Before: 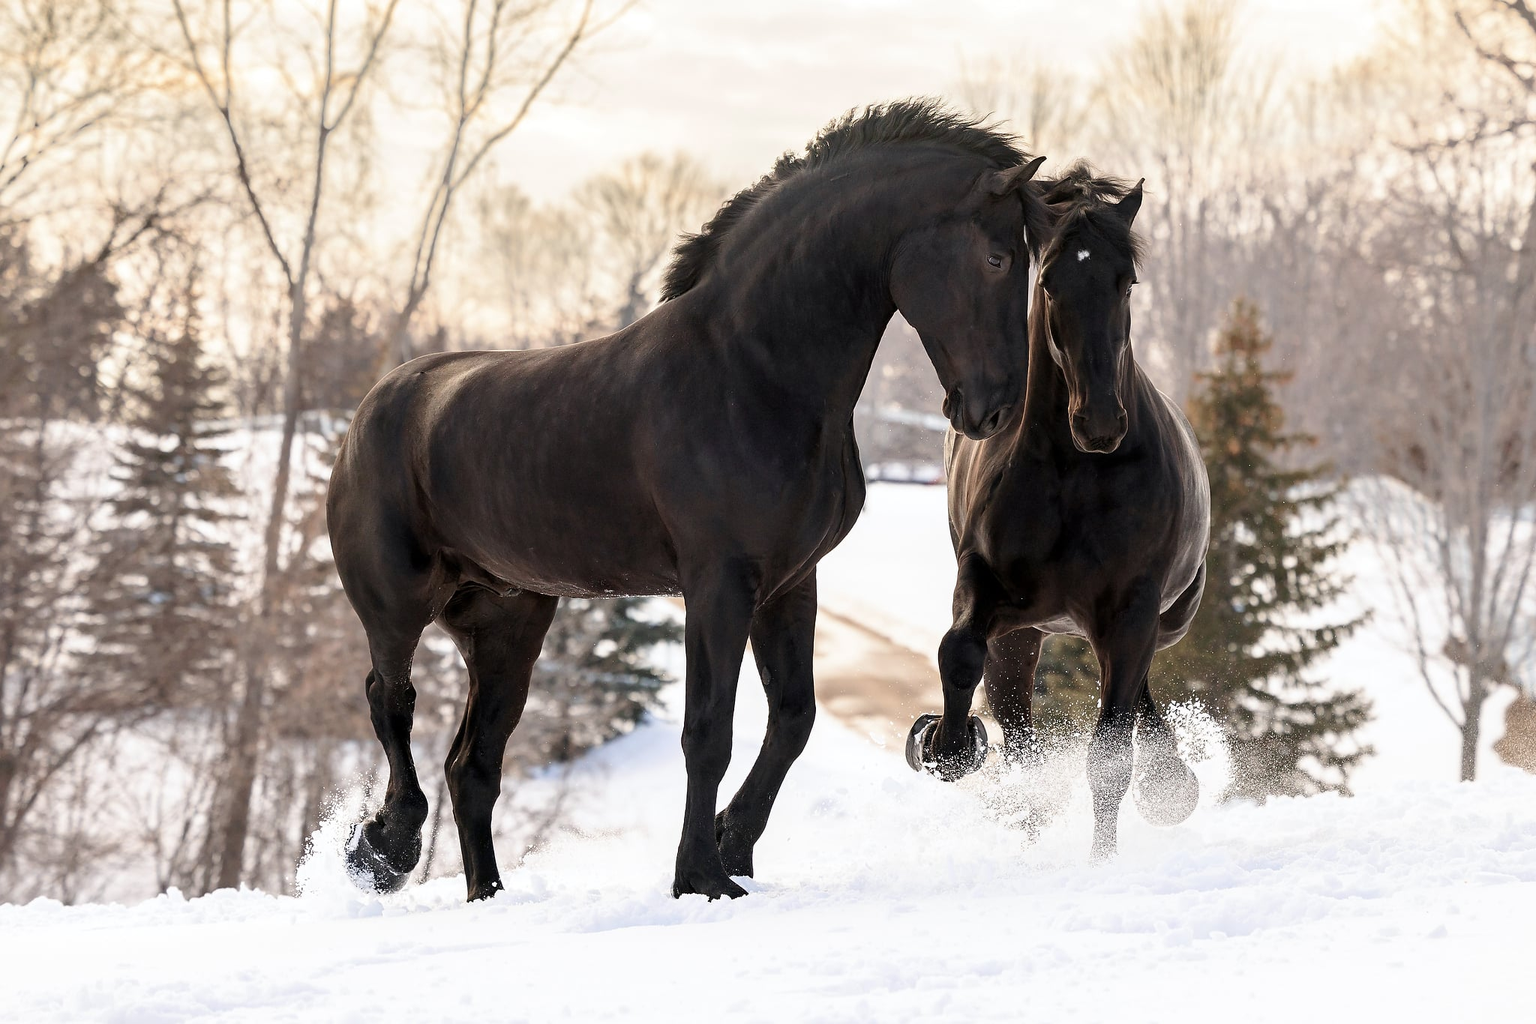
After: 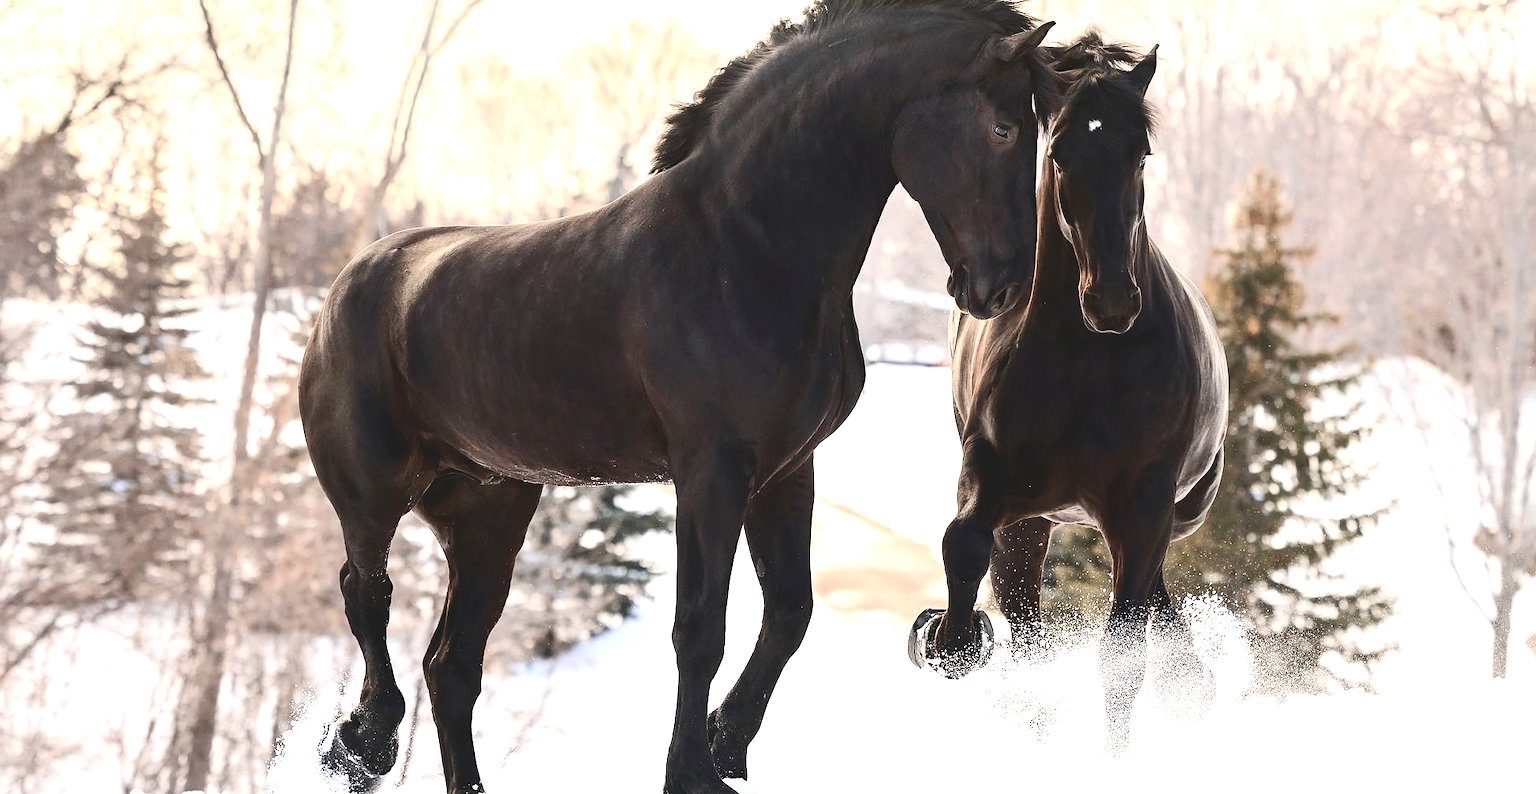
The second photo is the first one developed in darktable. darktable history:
tone curve: curves: ch0 [(0, 0) (0.003, 0.117) (0.011, 0.118) (0.025, 0.123) (0.044, 0.13) (0.069, 0.137) (0.1, 0.149) (0.136, 0.157) (0.177, 0.184) (0.224, 0.217) (0.277, 0.257) (0.335, 0.324) (0.399, 0.406) (0.468, 0.511) (0.543, 0.609) (0.623, 0.712) (0.709, 0.8) (0.801, 0.877) (0.898, 0.938) (1, 1)], color space Lab, independent channels, preserve colors none
exposure: black level correction 0, exposure 0.697 EV, compensate highlight preservation false
crop and rotate: left 2.8%, top 13.325%, right 2.087%, bottom 12.889%
